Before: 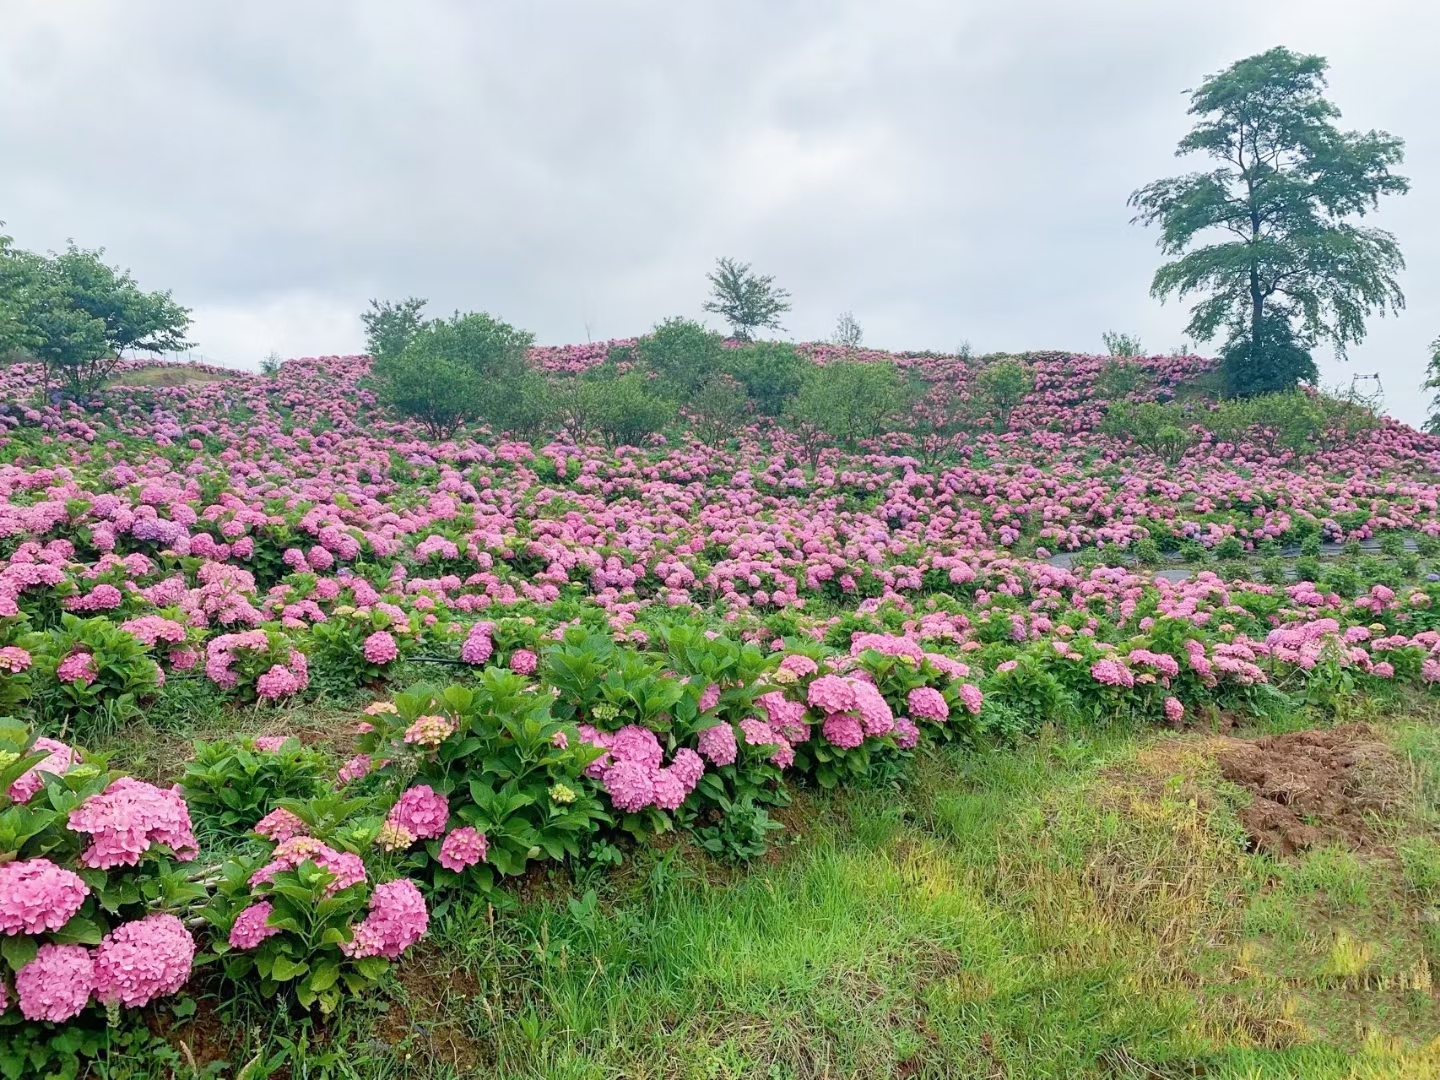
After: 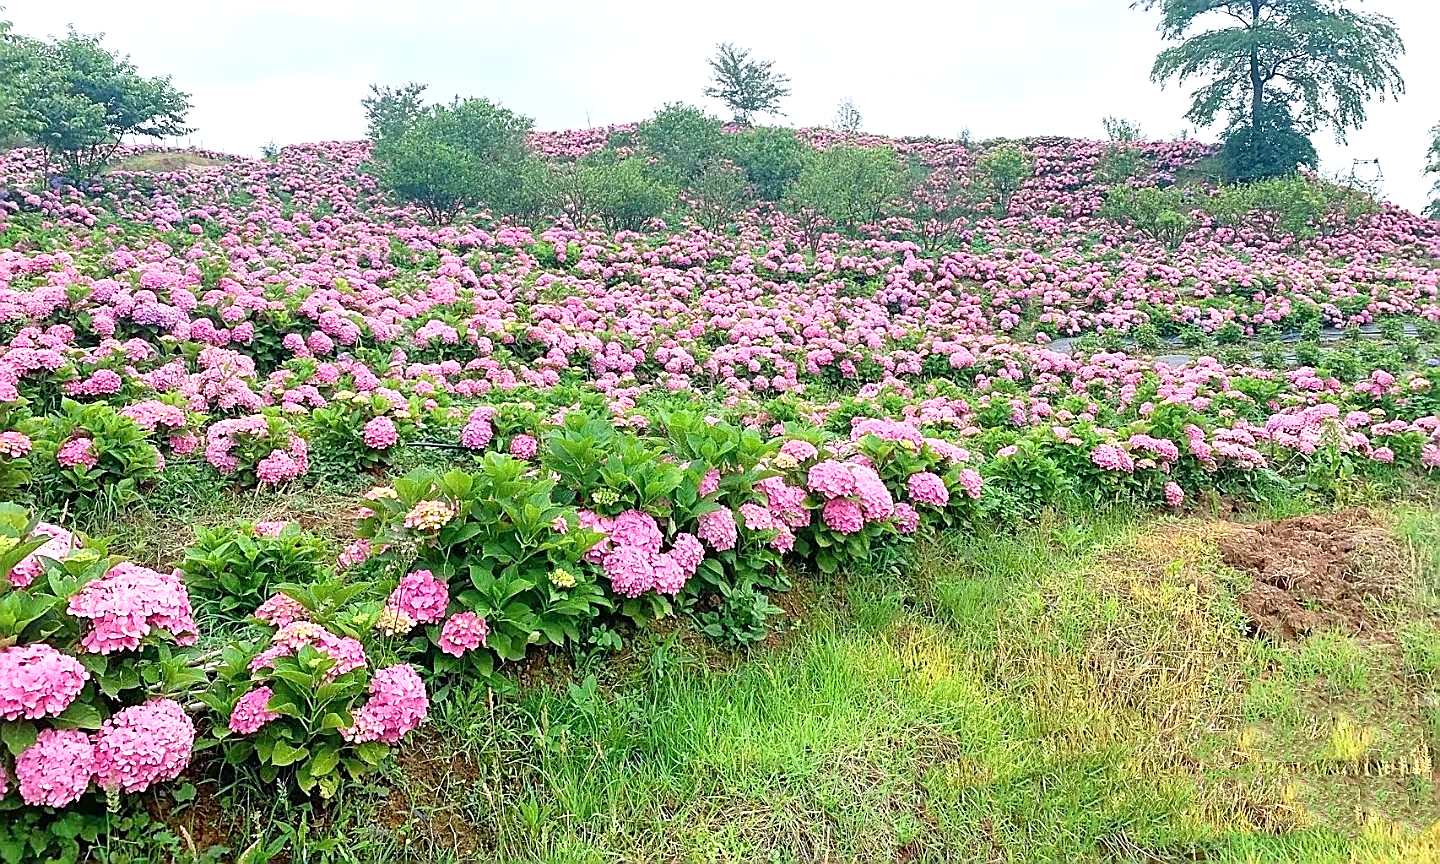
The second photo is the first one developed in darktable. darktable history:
crop and rotate: top 19.998%
exposure: exposure 0.6 EV, compensate highlight preservation false
sharpen: radius 1.4, amount 1.25, threshold 0.7
